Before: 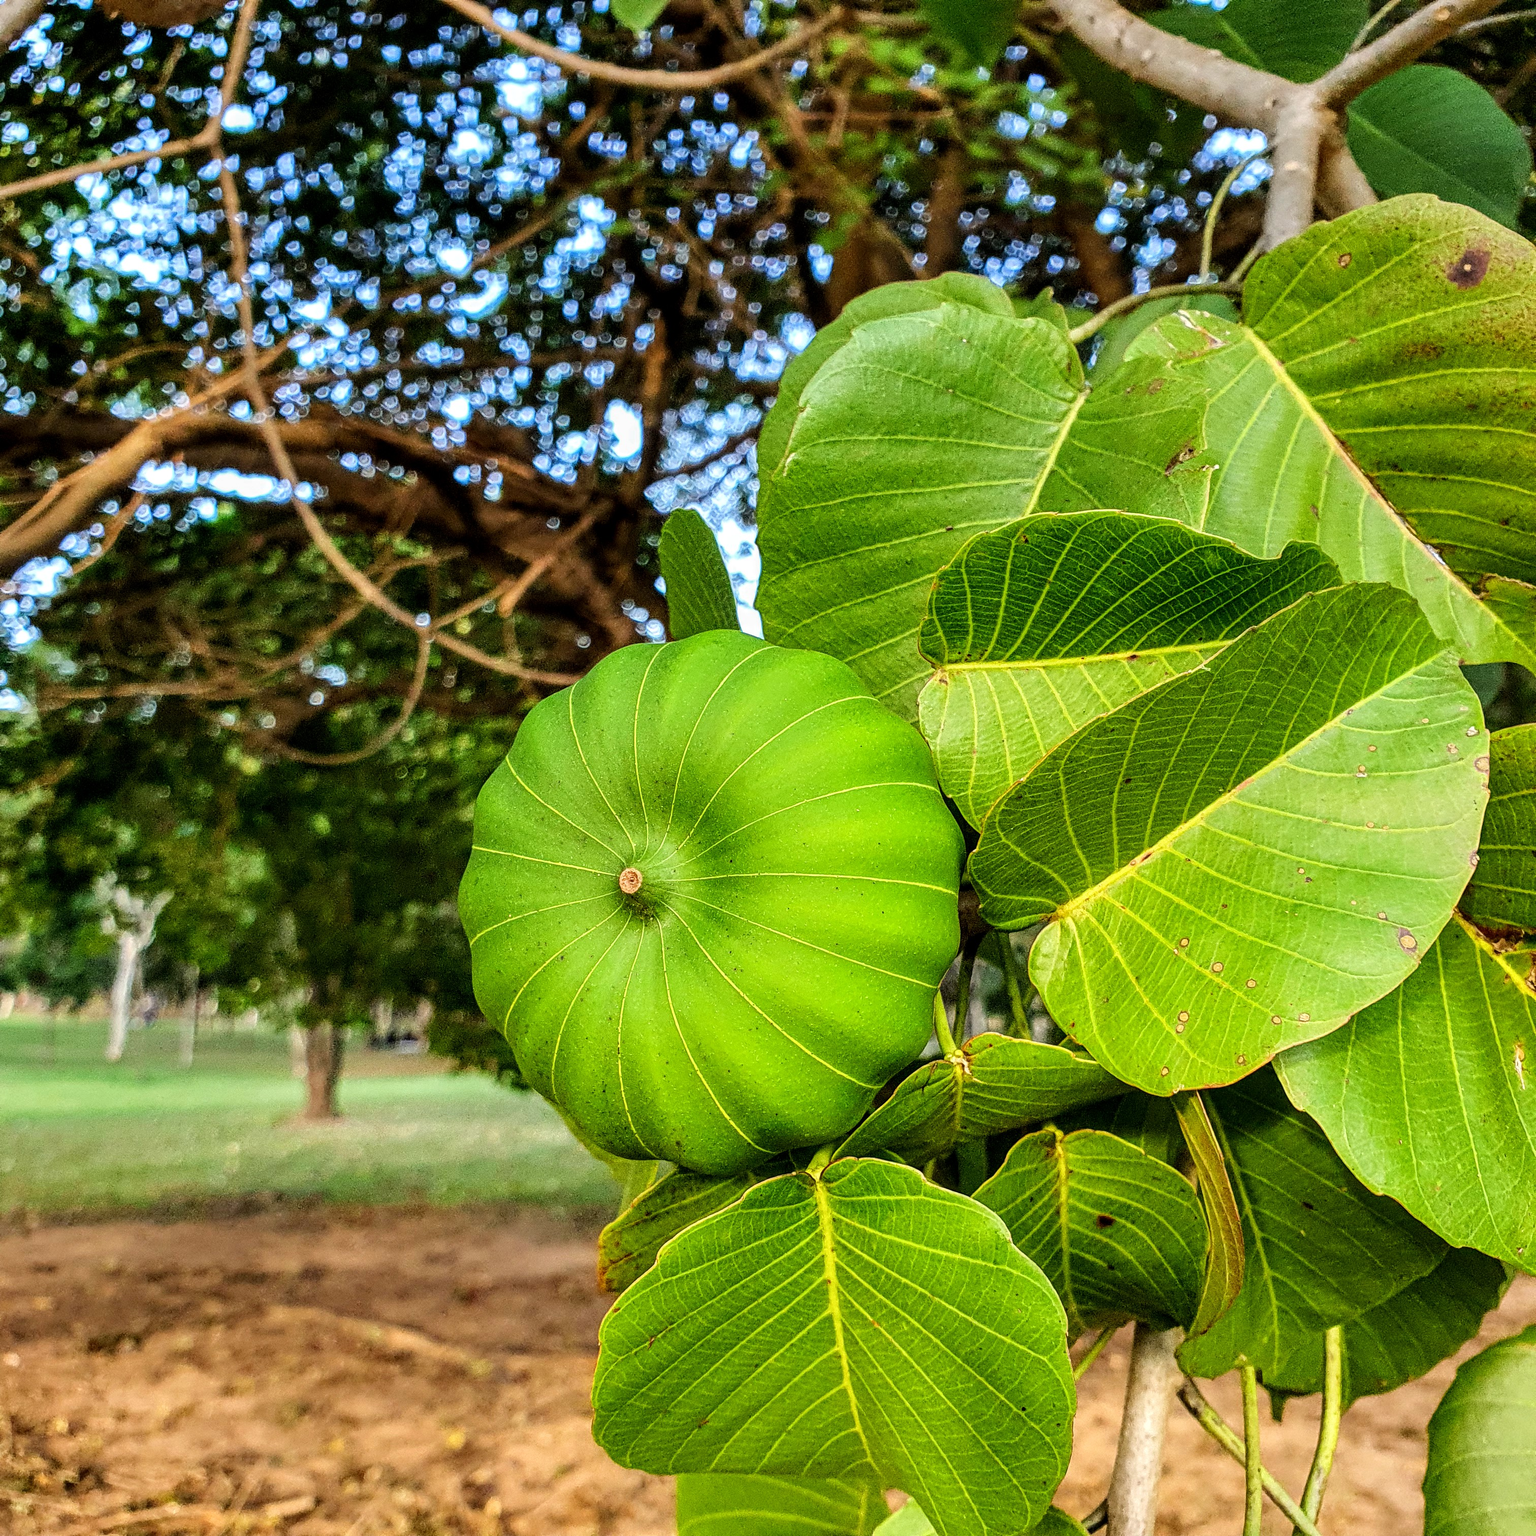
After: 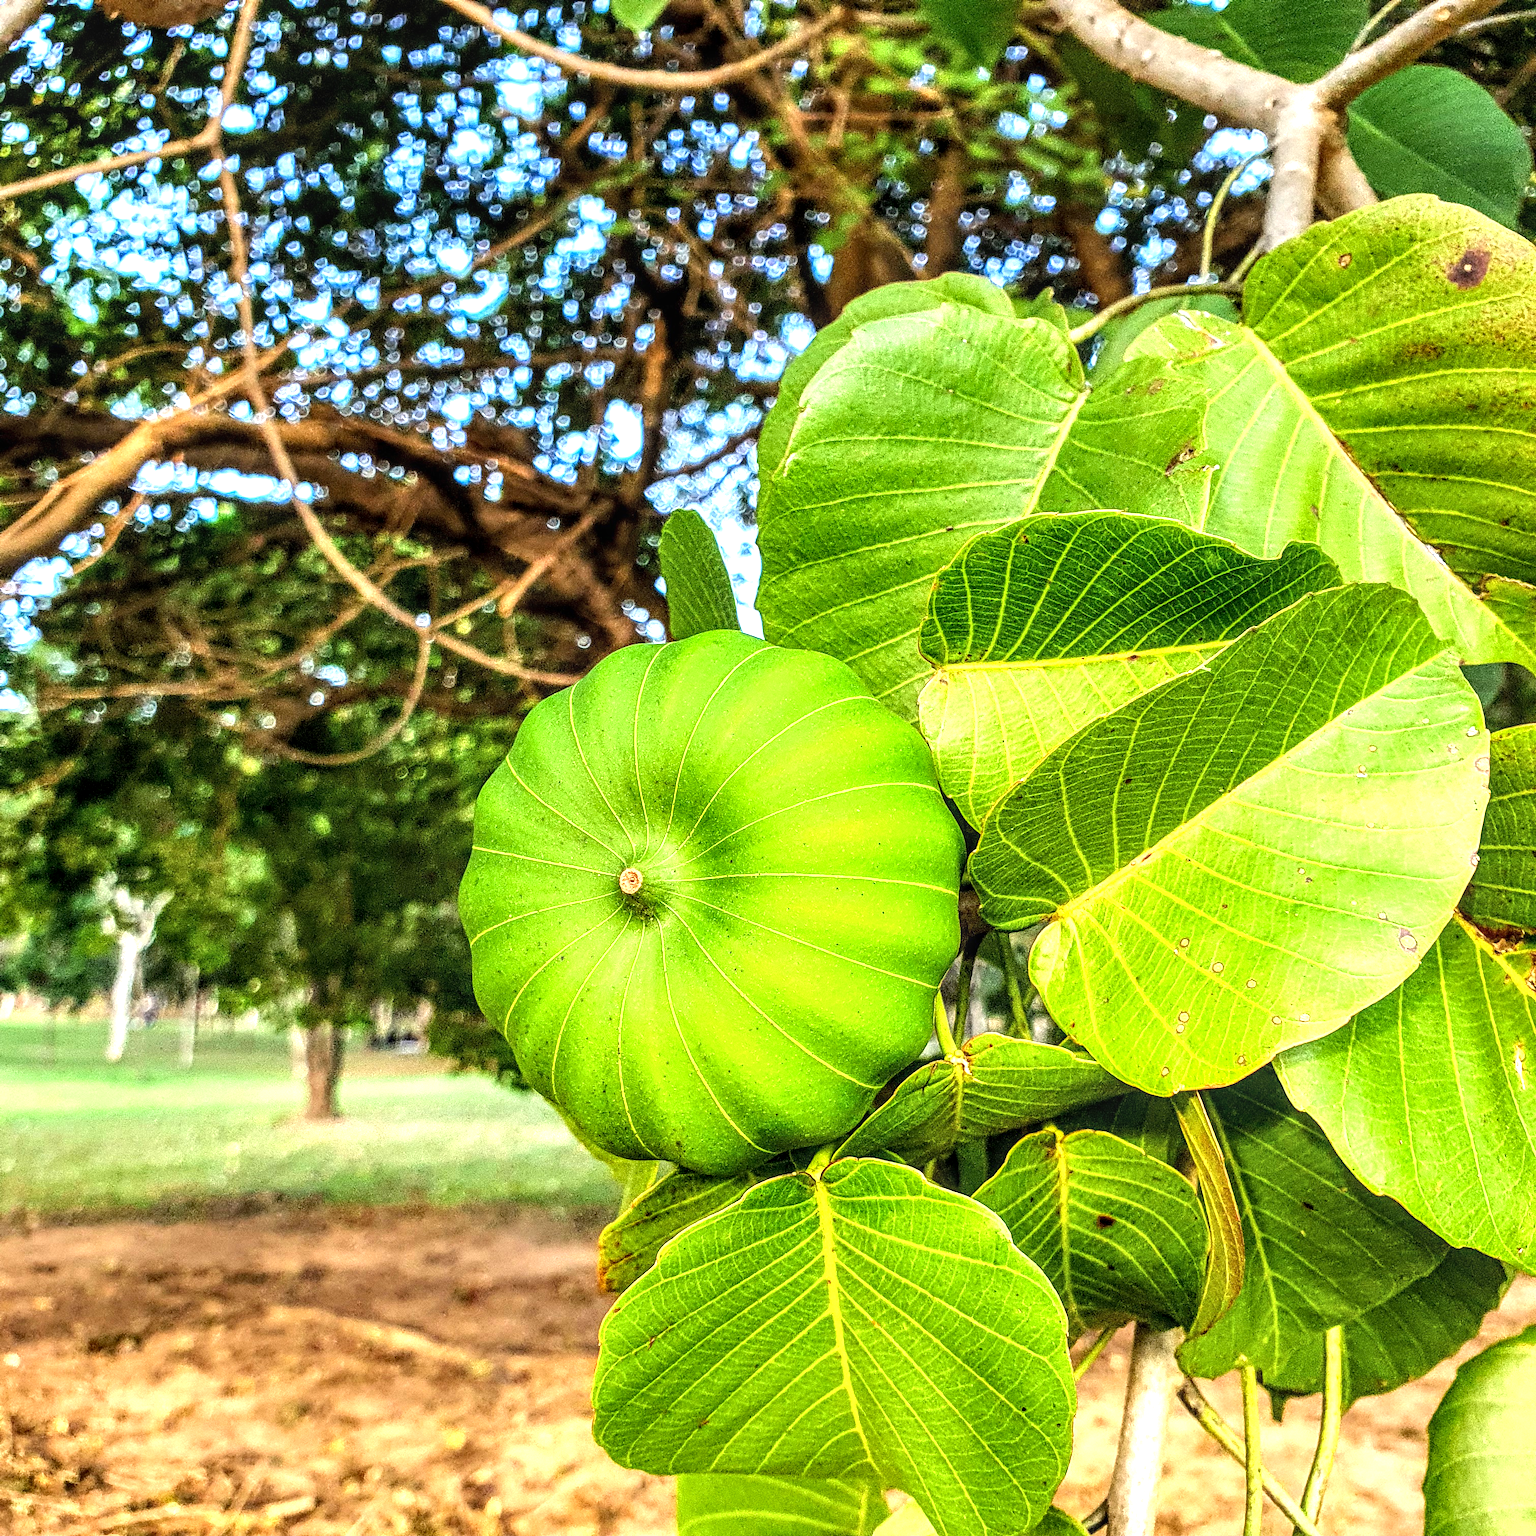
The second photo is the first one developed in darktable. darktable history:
exposure: exposure 0.95 EV, compensate highlight preservation false
local contrast: on, module defaults
